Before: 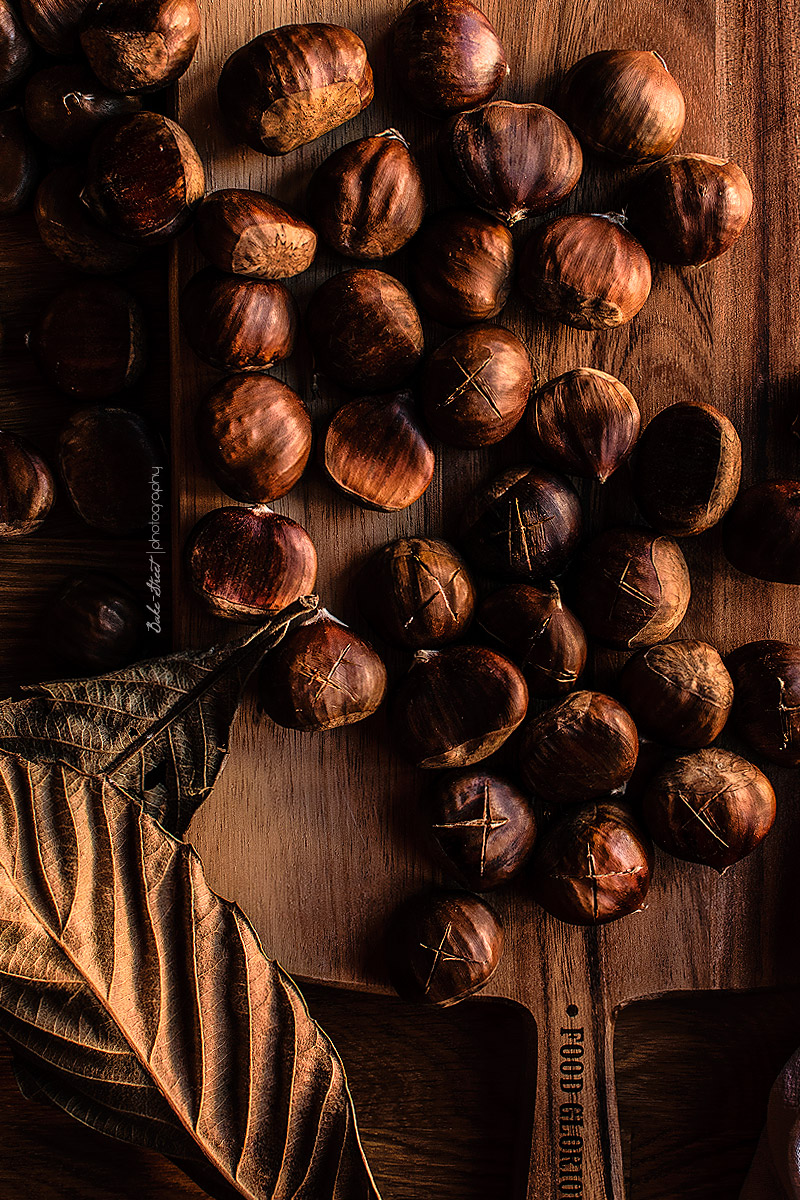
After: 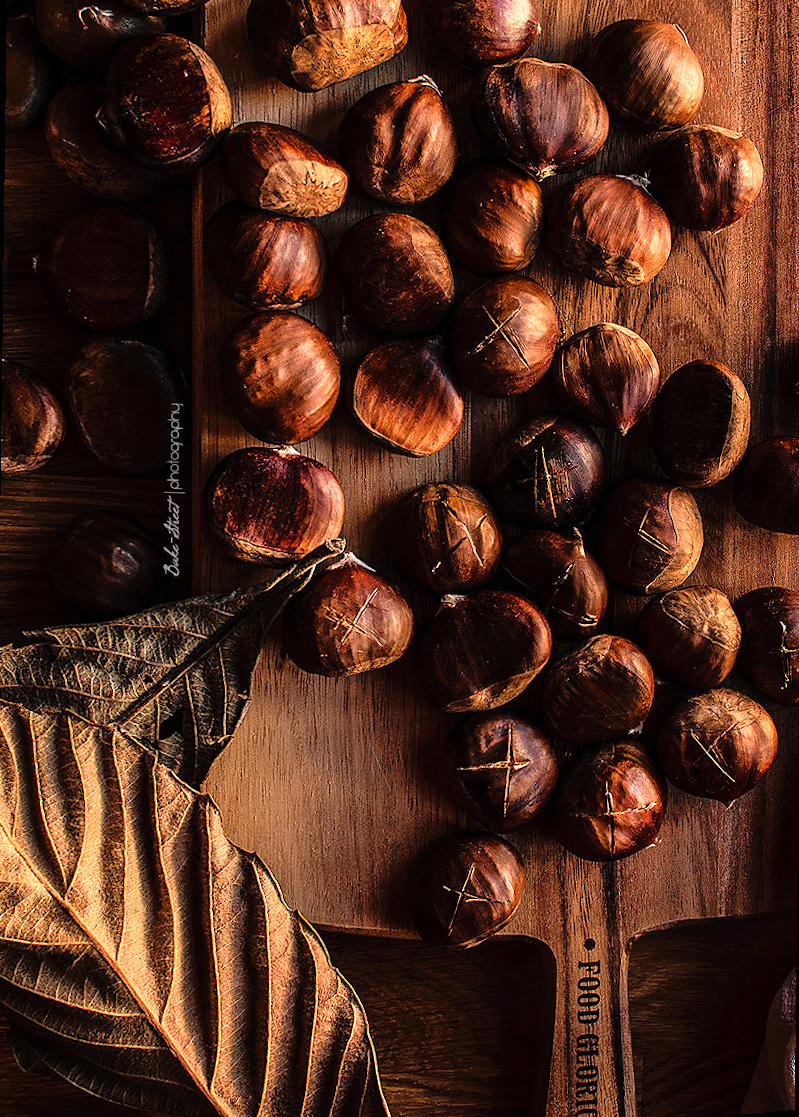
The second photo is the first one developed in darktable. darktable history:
rotate and perspective: rotation 0.679°, lens shift (horizontal) 0.136, crop left 0.009, crop right 0.991, crop top 0.078, crop bottom 0.95
levels: levels [0, 0.435, 0.917]
